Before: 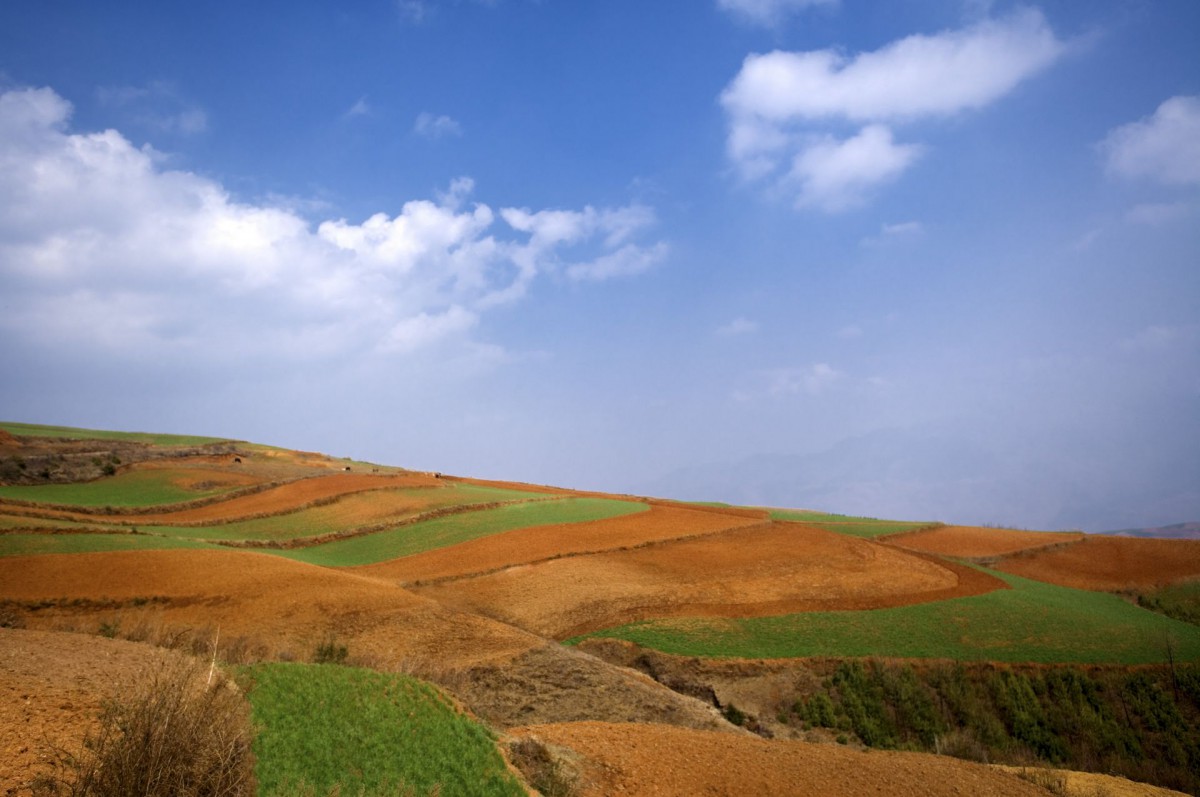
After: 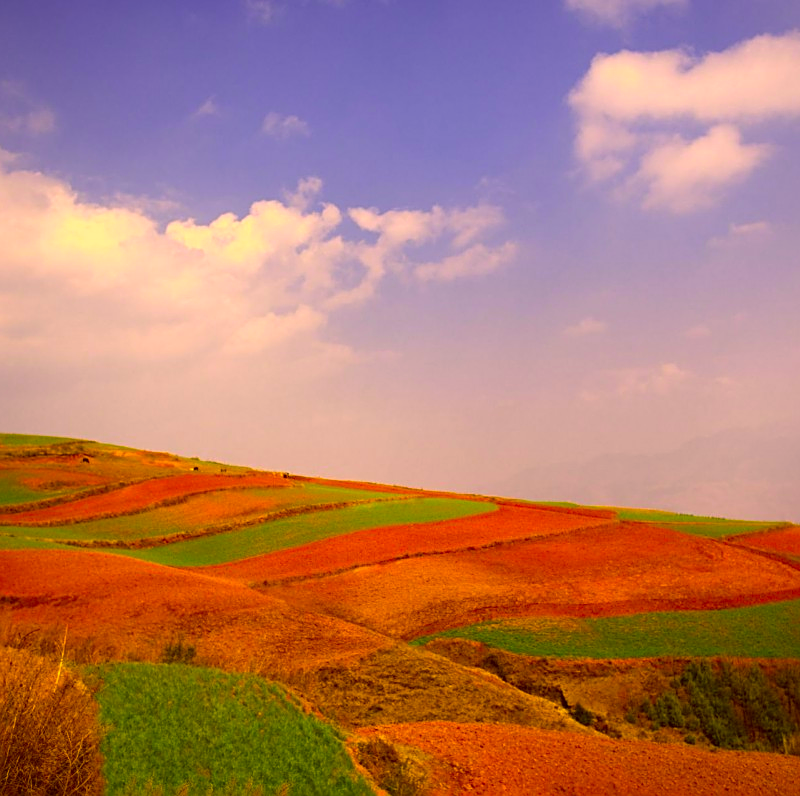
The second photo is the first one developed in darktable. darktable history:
crop and rotate: left 12.733%, right 20.569%
sharpen: amount 0.491
color correction: highlights a* 10.87, highlights b* 30.35, shadows a* 2.9, shadows b* 17.64, saturation 1.75
